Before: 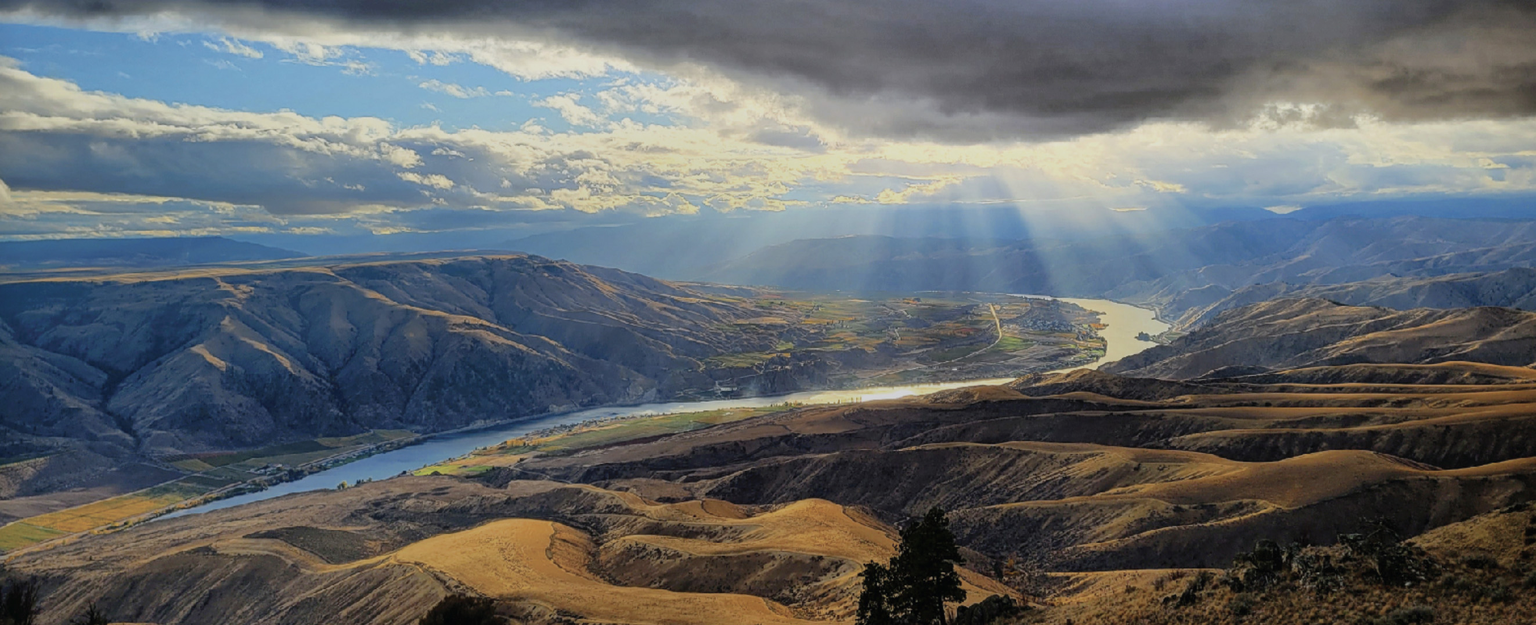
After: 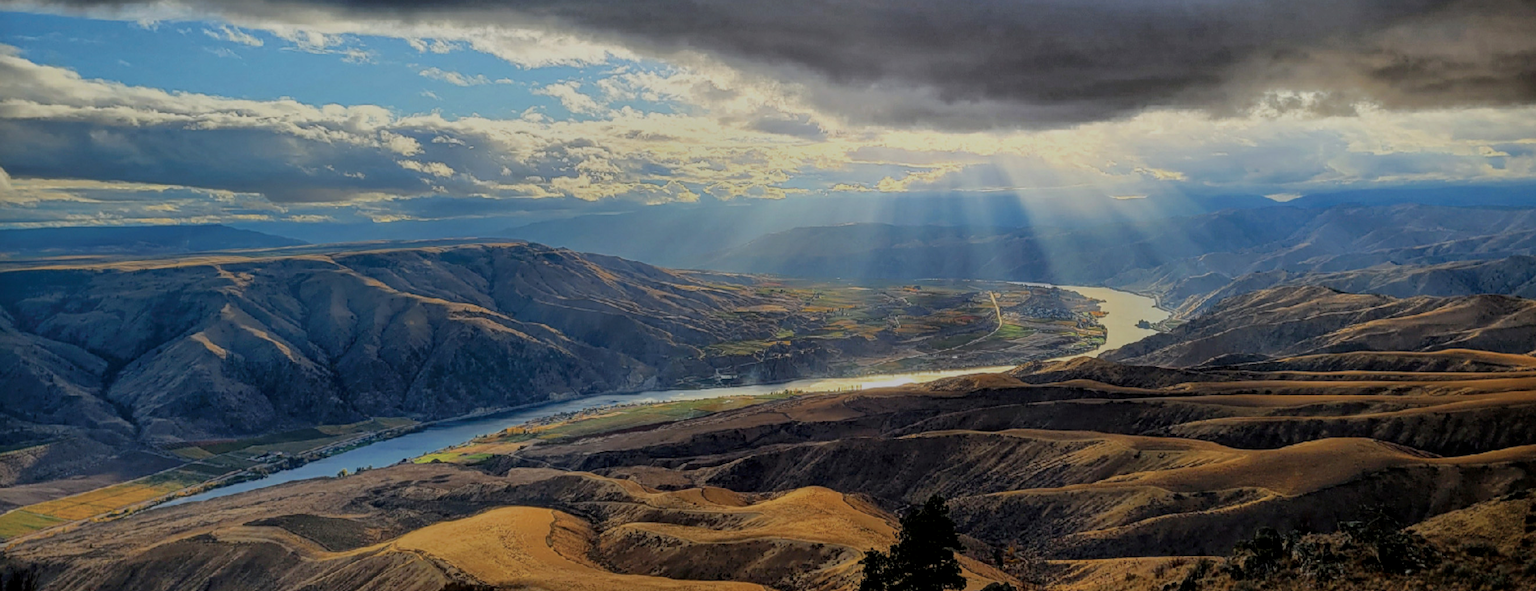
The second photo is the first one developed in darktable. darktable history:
crop and rotate: top 2.059%, bottom 3.161%
local contrast: on, module defaults
exposure: exposure -0.419 EV, compensate highlight preservation false
